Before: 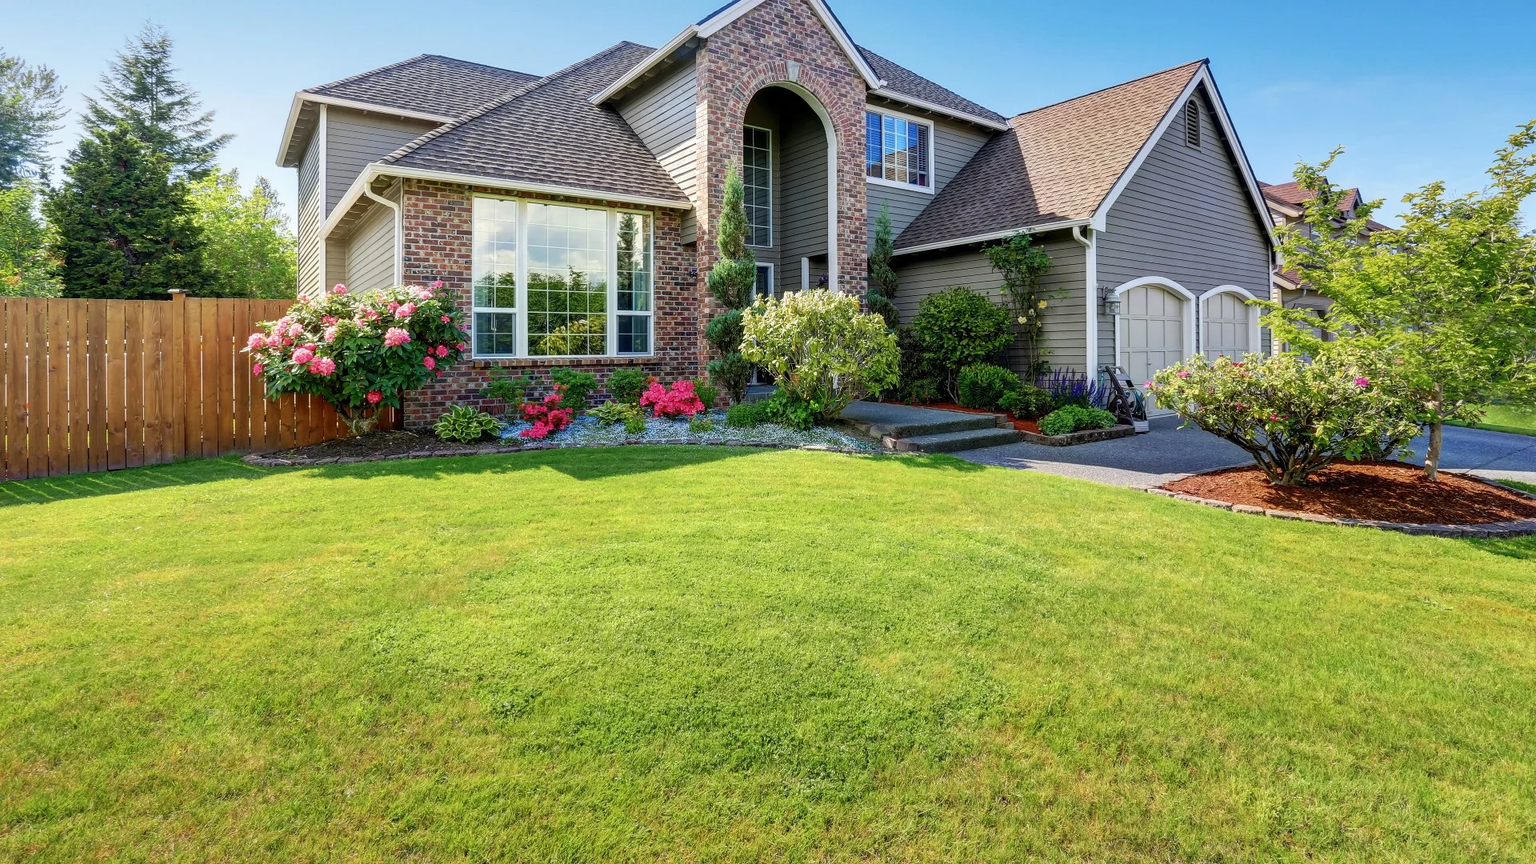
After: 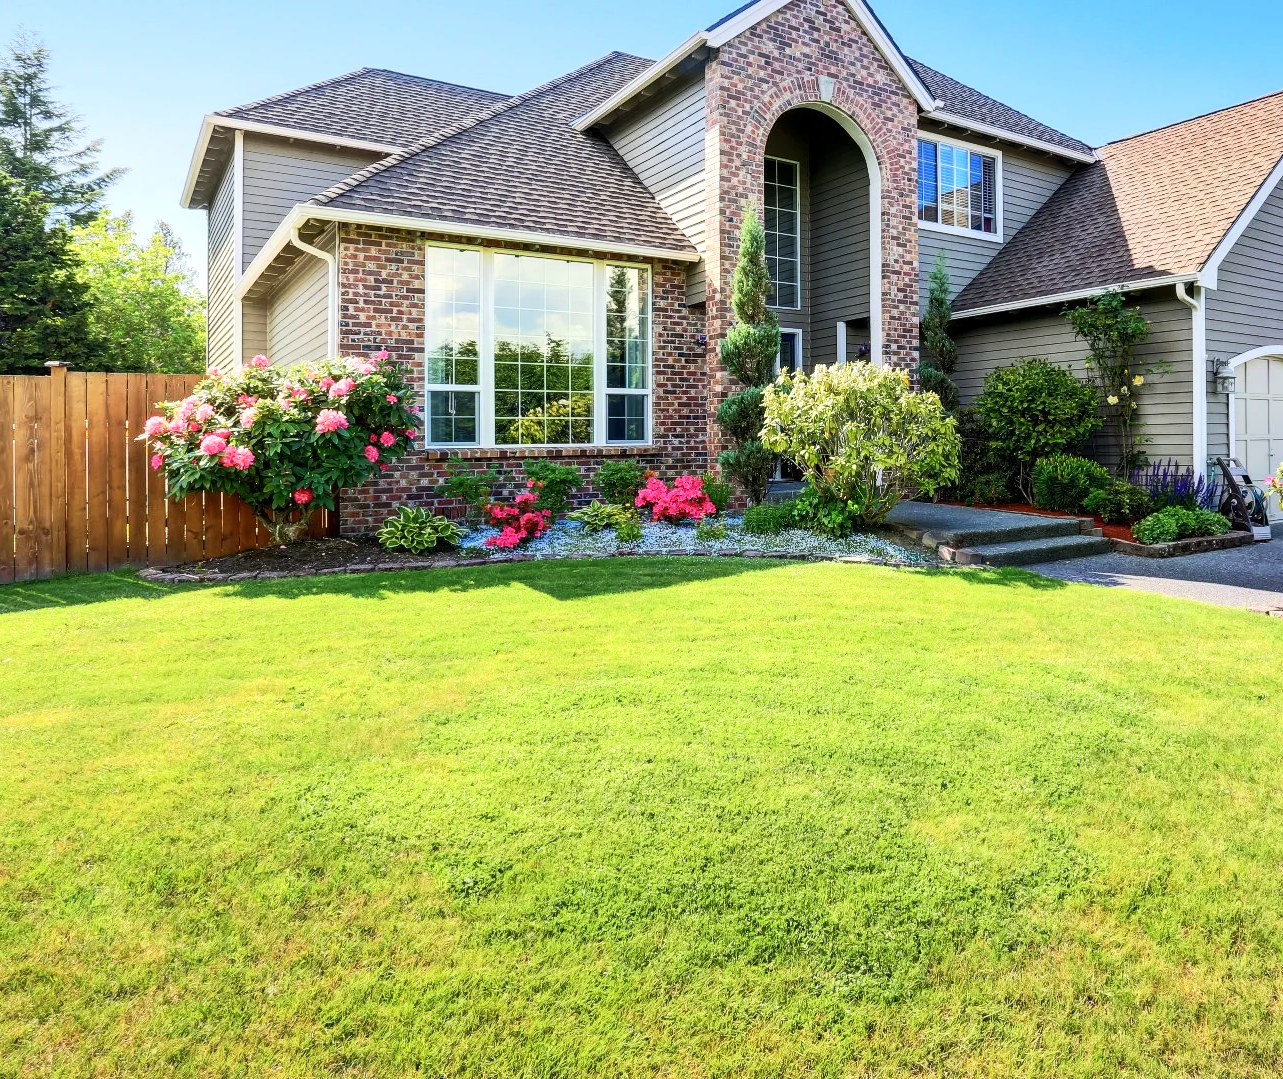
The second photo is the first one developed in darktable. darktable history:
tone equalizer: -8 EV 0.015 EV, -7 EV -0.034 EV, -6 EV 0.033 EV, -5 EV 0.048 EV, -4 EV 0.27 EV, -3 EV 0.662 EV, -2 EV 0.567 EV, -1 EV 0.174 EV, +0 EV 0.021 EV, edges refinement/feathering 500, mask exposure compensation -1.57 EV, preserve details no
crop and rotate: left 8.599%, right 24.572%
